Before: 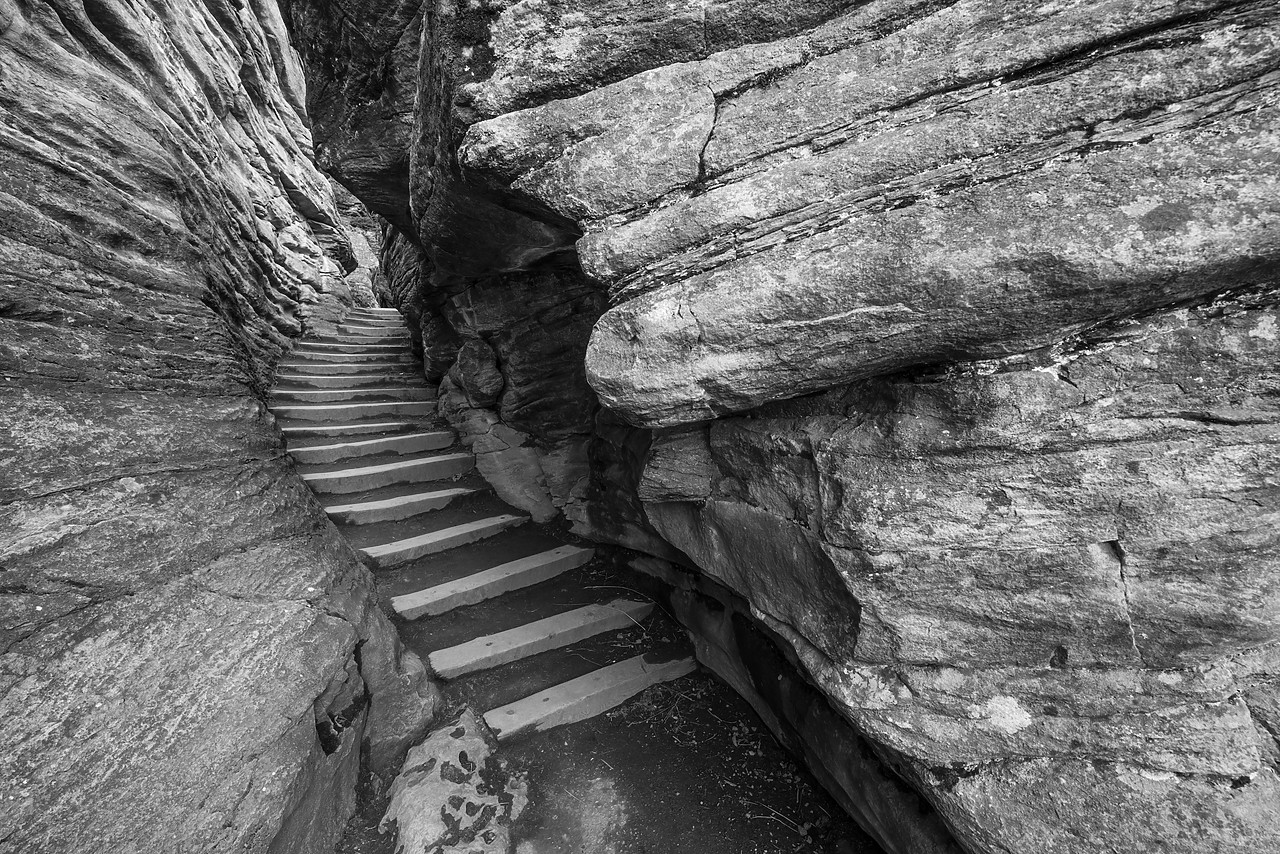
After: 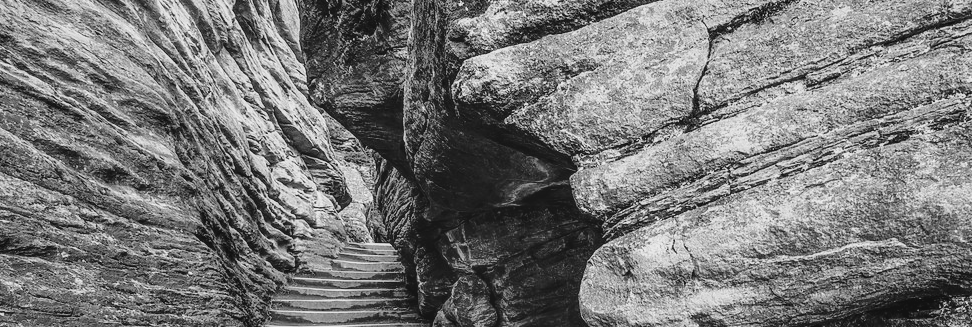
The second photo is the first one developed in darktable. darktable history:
contrast brightness saturation: contrast -0.13, brightness 0.05, saturation -0.119
tone equalizer: -8 EV -0.022 EV, -7 EV 0.022 EV, -6 EV -0.006 EV, -5 EV 0.005 EV, -4 EV -0.033 EV, -3 EV -0.237 EV, -2 EV -0.681 EV, -1 EV -0.96 EV, +0 EV -0.981 EV
base curve: curves: ch0 [(0, 0) (0.028, 0.03) (0.105, 0.232) (0.387, 0.748) (0.754, 0.968) (1, 1)], preserve colors none
local contrast: detail 130%
crop: left 0.517%, top 7.637%, right 23.52%, bottom 53.981%
shadows and highlights: soften with gaussian
